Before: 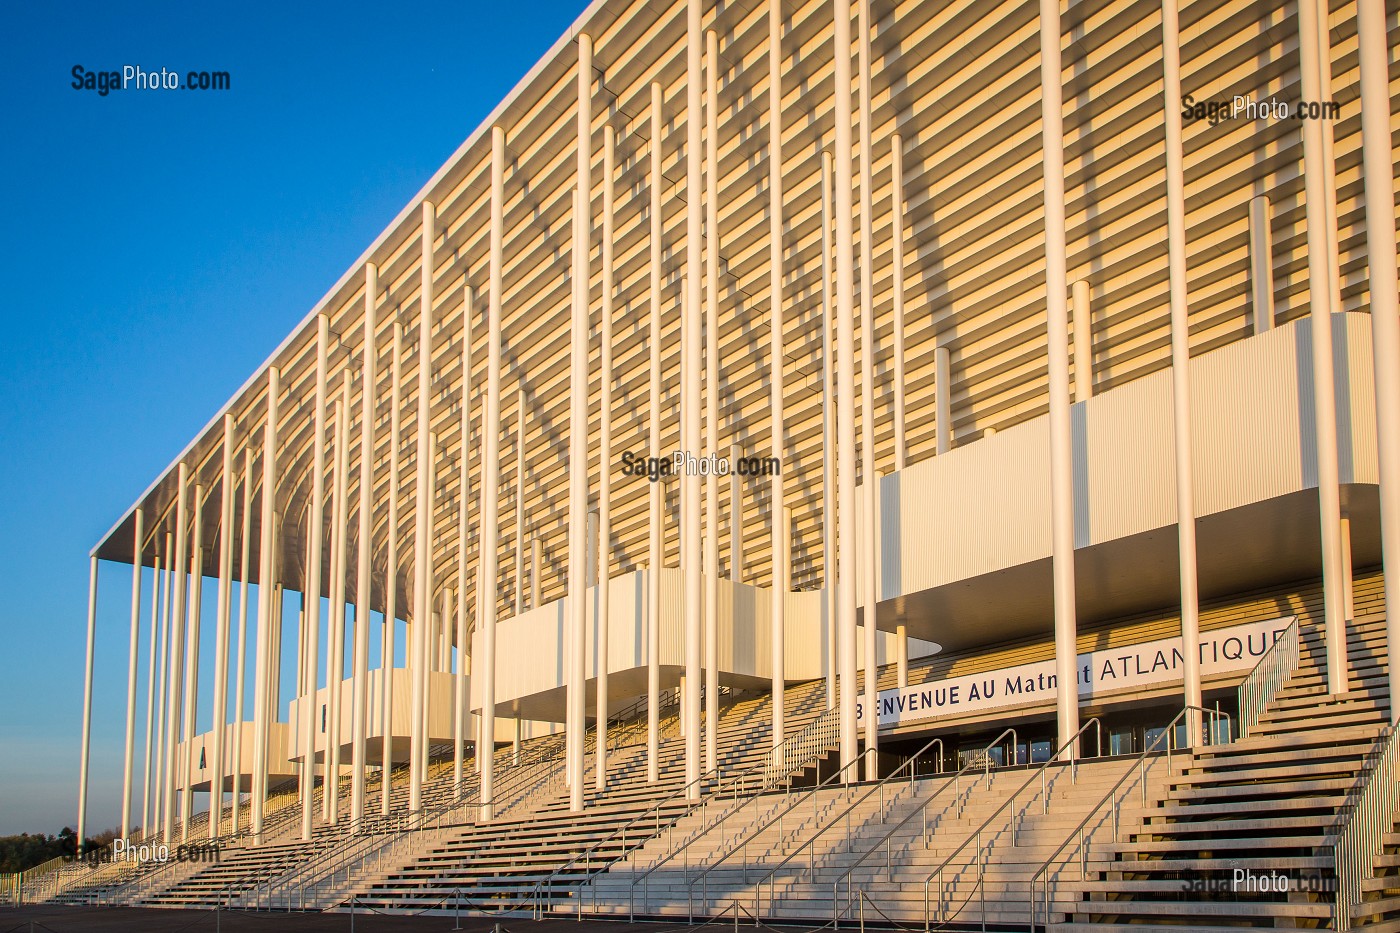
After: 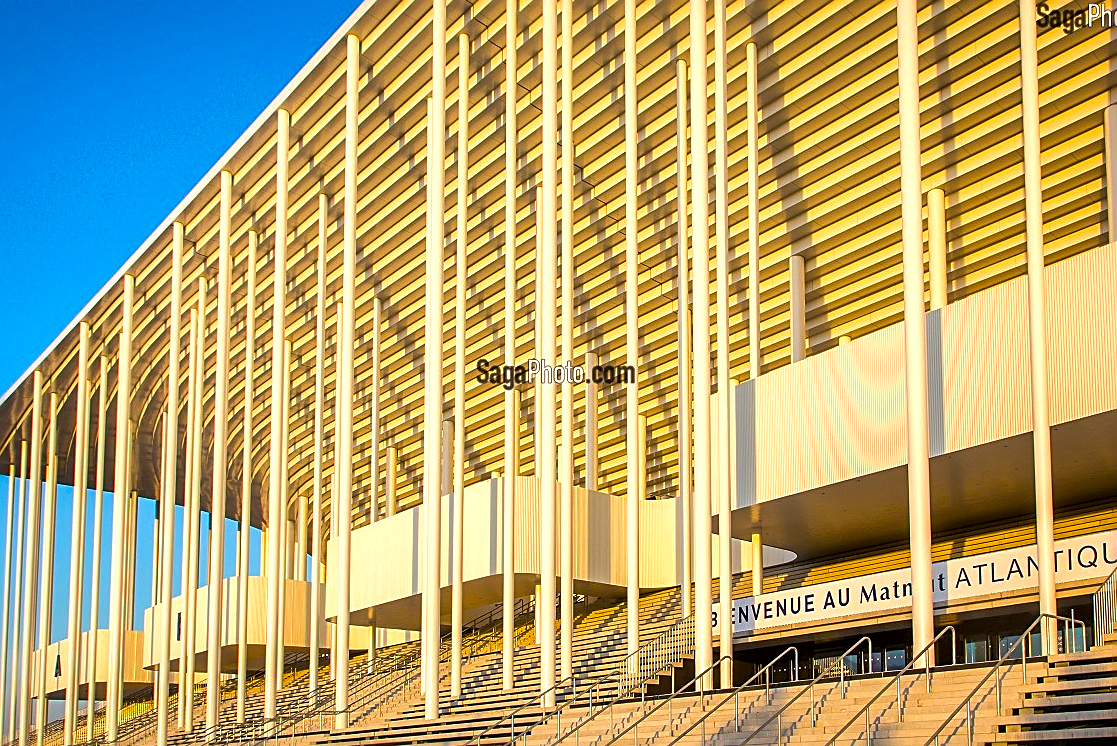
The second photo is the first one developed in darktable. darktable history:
crop and rotate: left 10.366%, top 10.045%, right 9.842%, bottom 9.988%
color balance rgb: perceptual saturation grading › global saturation 25.132%, perceptual brilliance grading › highlights 9.302%, perceptual brilliance grading › mid-tones 5.386%, global vibrance 20%
local contrast: mode bilateral grid, contrast 20, coarseness 49, detail 171%, midtone range 0.2
sharpen: on, module defaults
